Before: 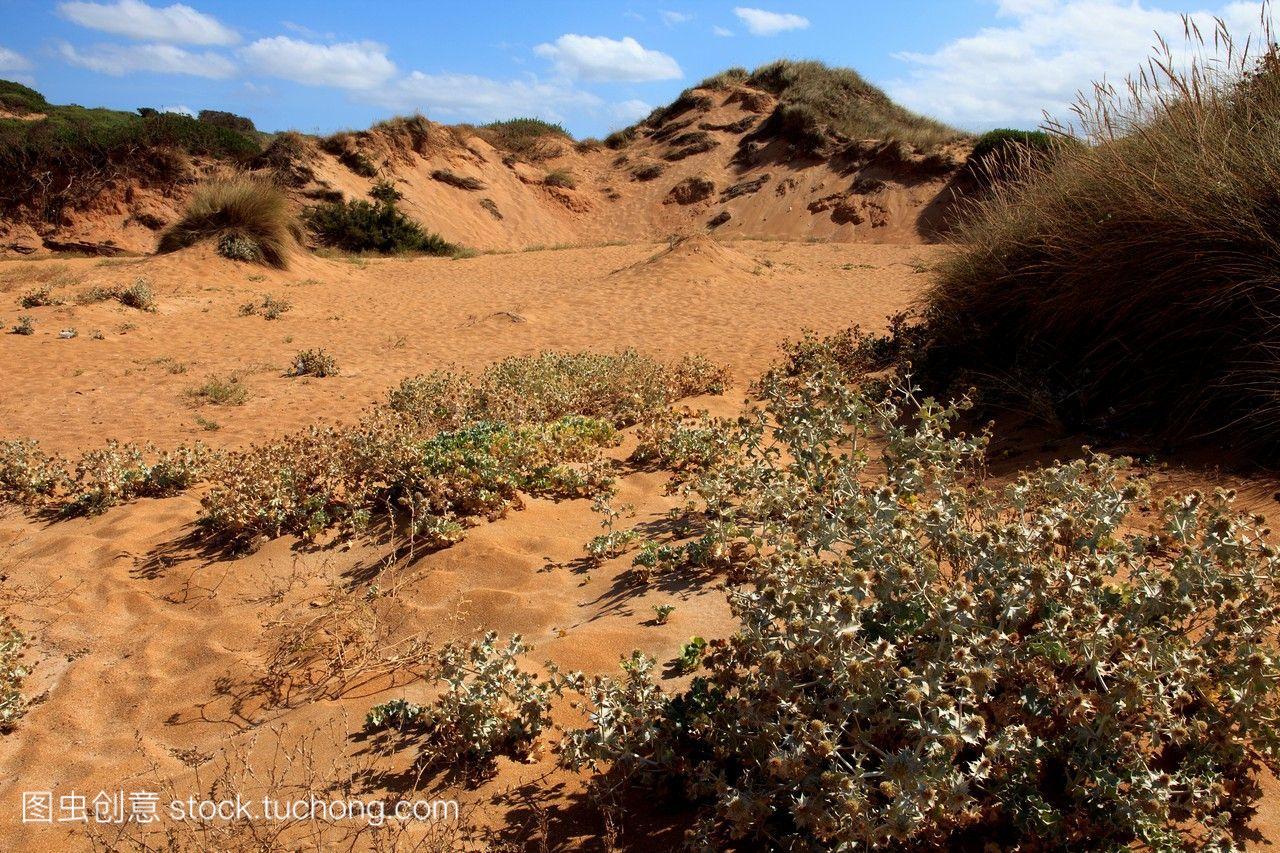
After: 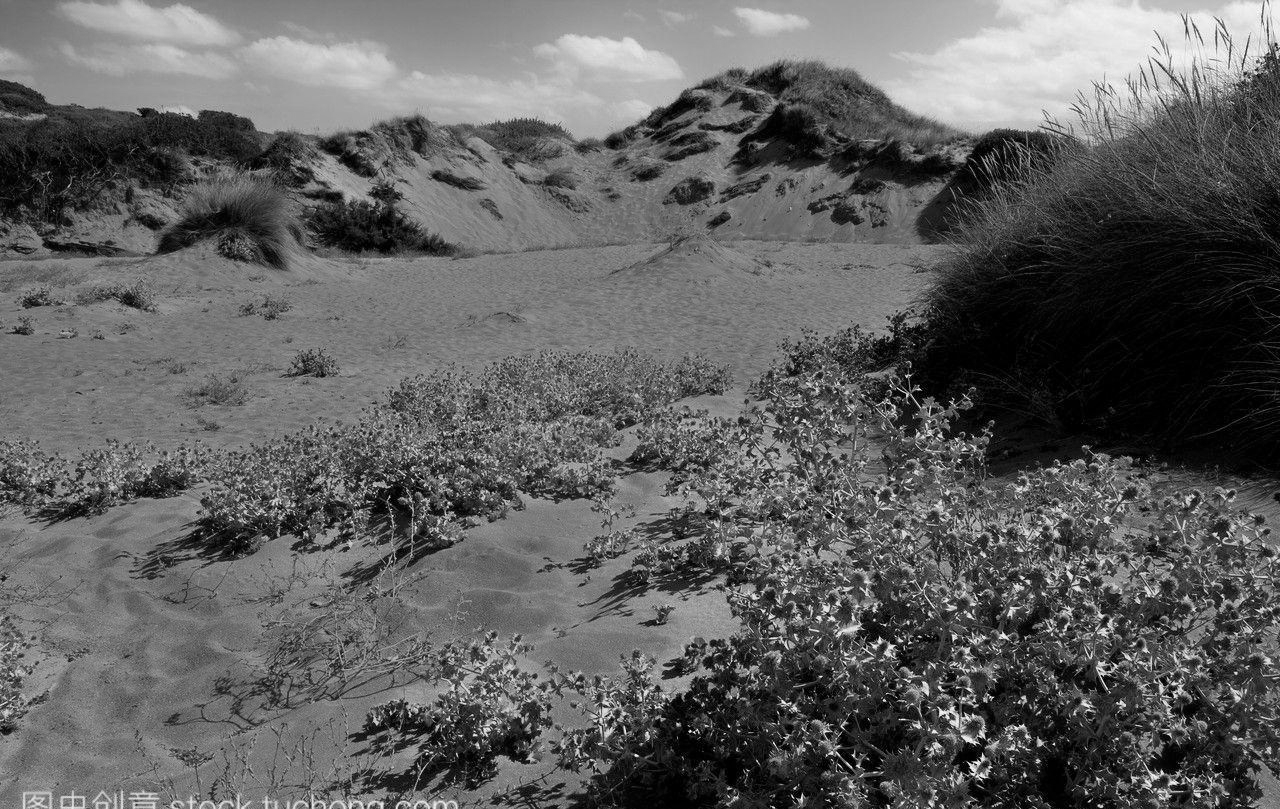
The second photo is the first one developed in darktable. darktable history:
color correction: saturation 3
color balance rgb: linear chroma grading › global chroma 15%, perceptual saturation grading › global saturation 30%
crop and rotate: top 0%, bottom 5.097%
monochrome: on, module defaults
